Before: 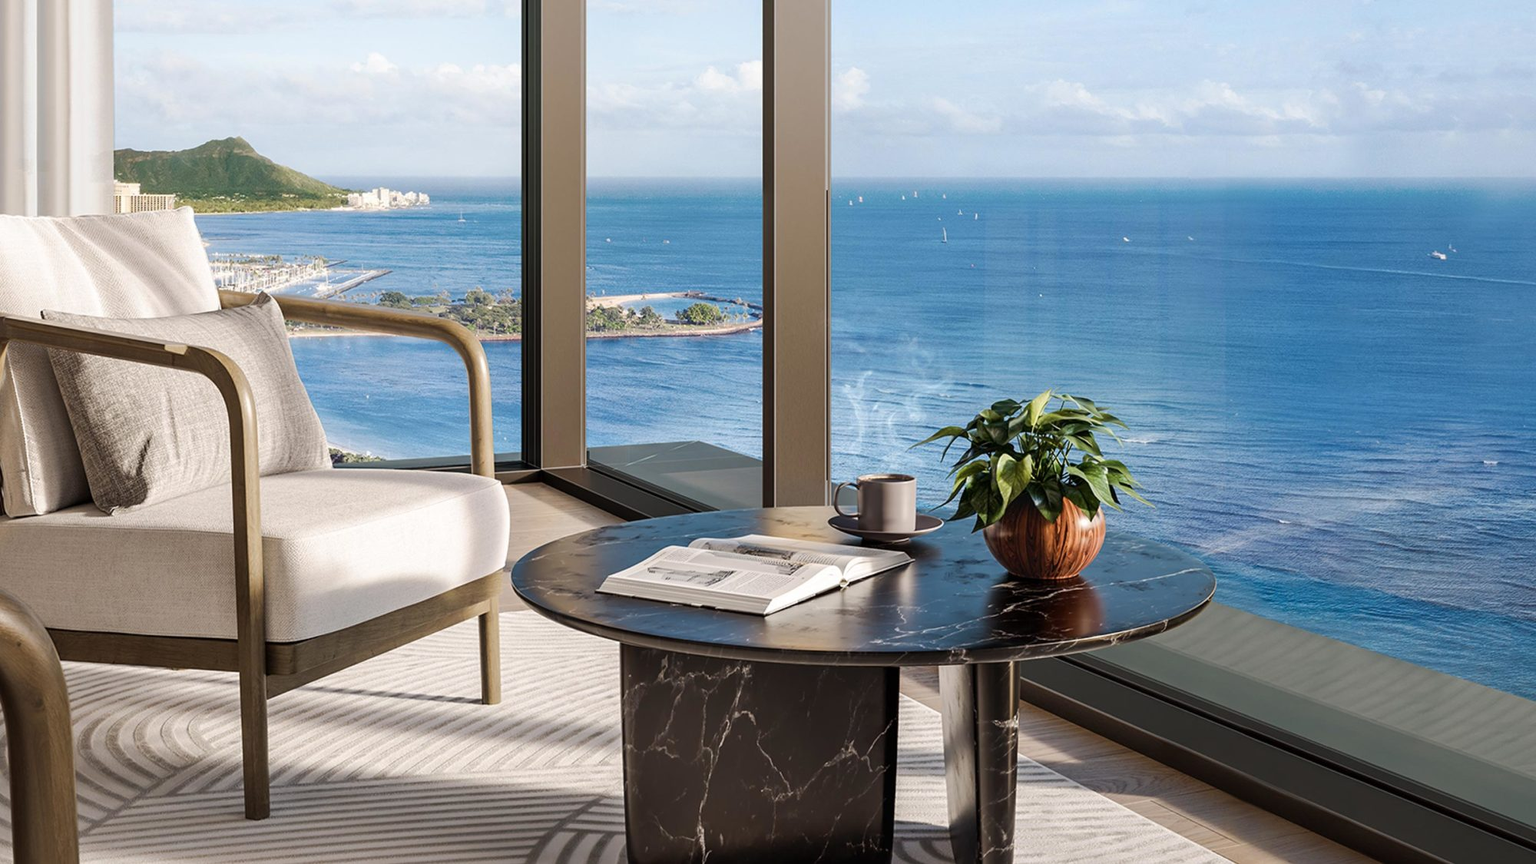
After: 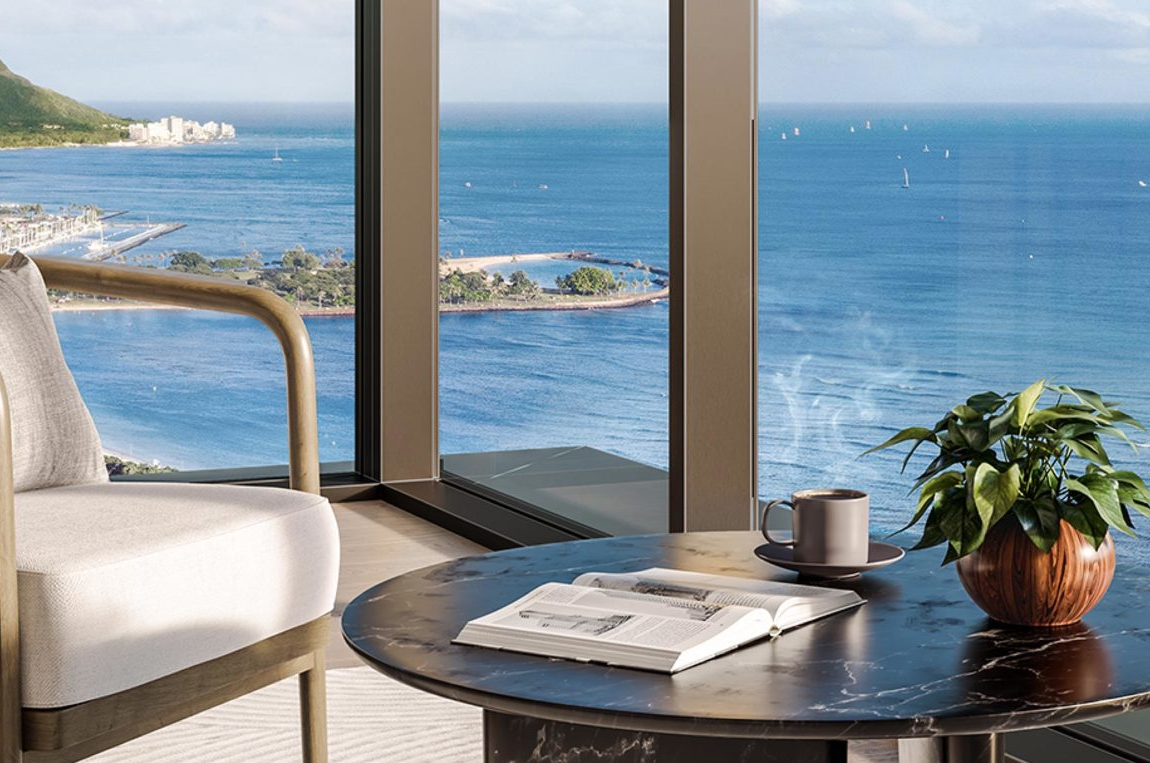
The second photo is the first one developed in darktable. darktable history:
crop: left 16.236%, top 11.449%, right 26.236%, bottom 20.7%
